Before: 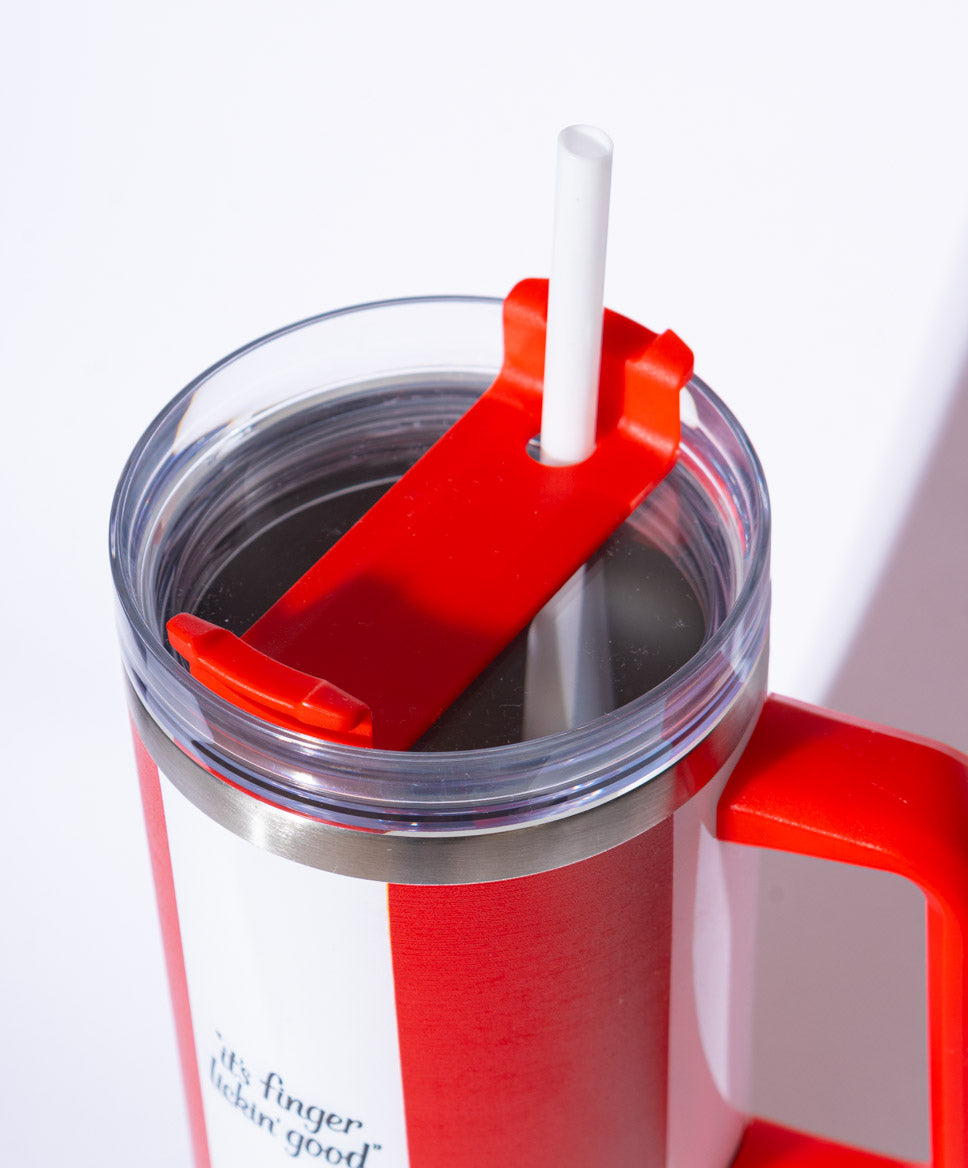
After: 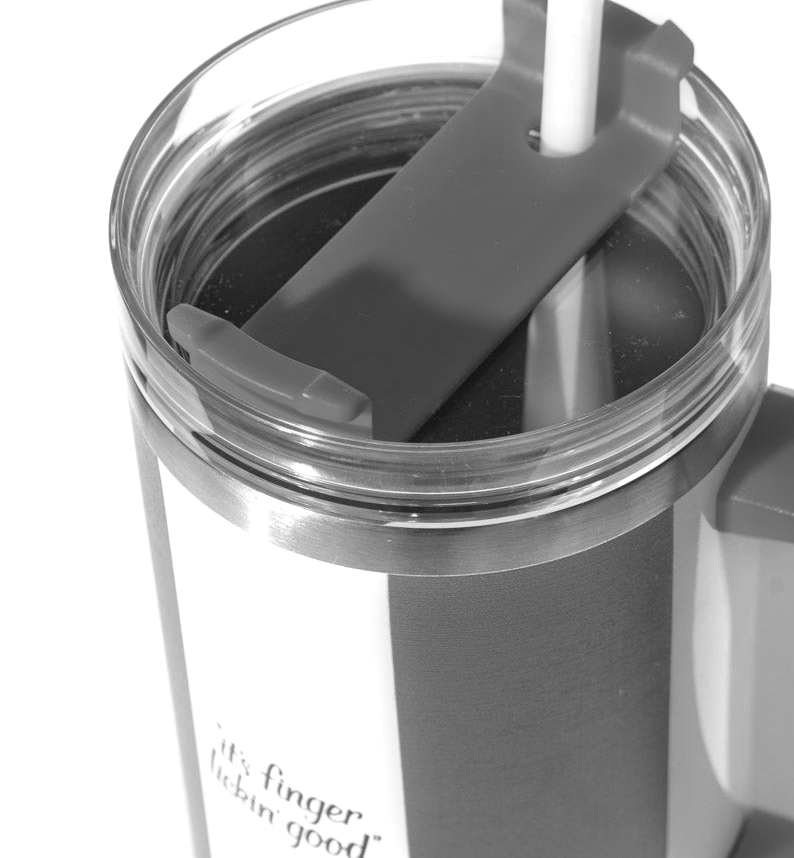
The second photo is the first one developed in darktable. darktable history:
monochrome: a -4.13, b 5.16, size 1
crop: top 26.531%, right 17.959%
exposure: exposure 0.375 EV, compensate highlight preservation false
local contrast: mode bilateral grid, contrast 10, coarseness 25, detail 115%, midtone range 0.2
